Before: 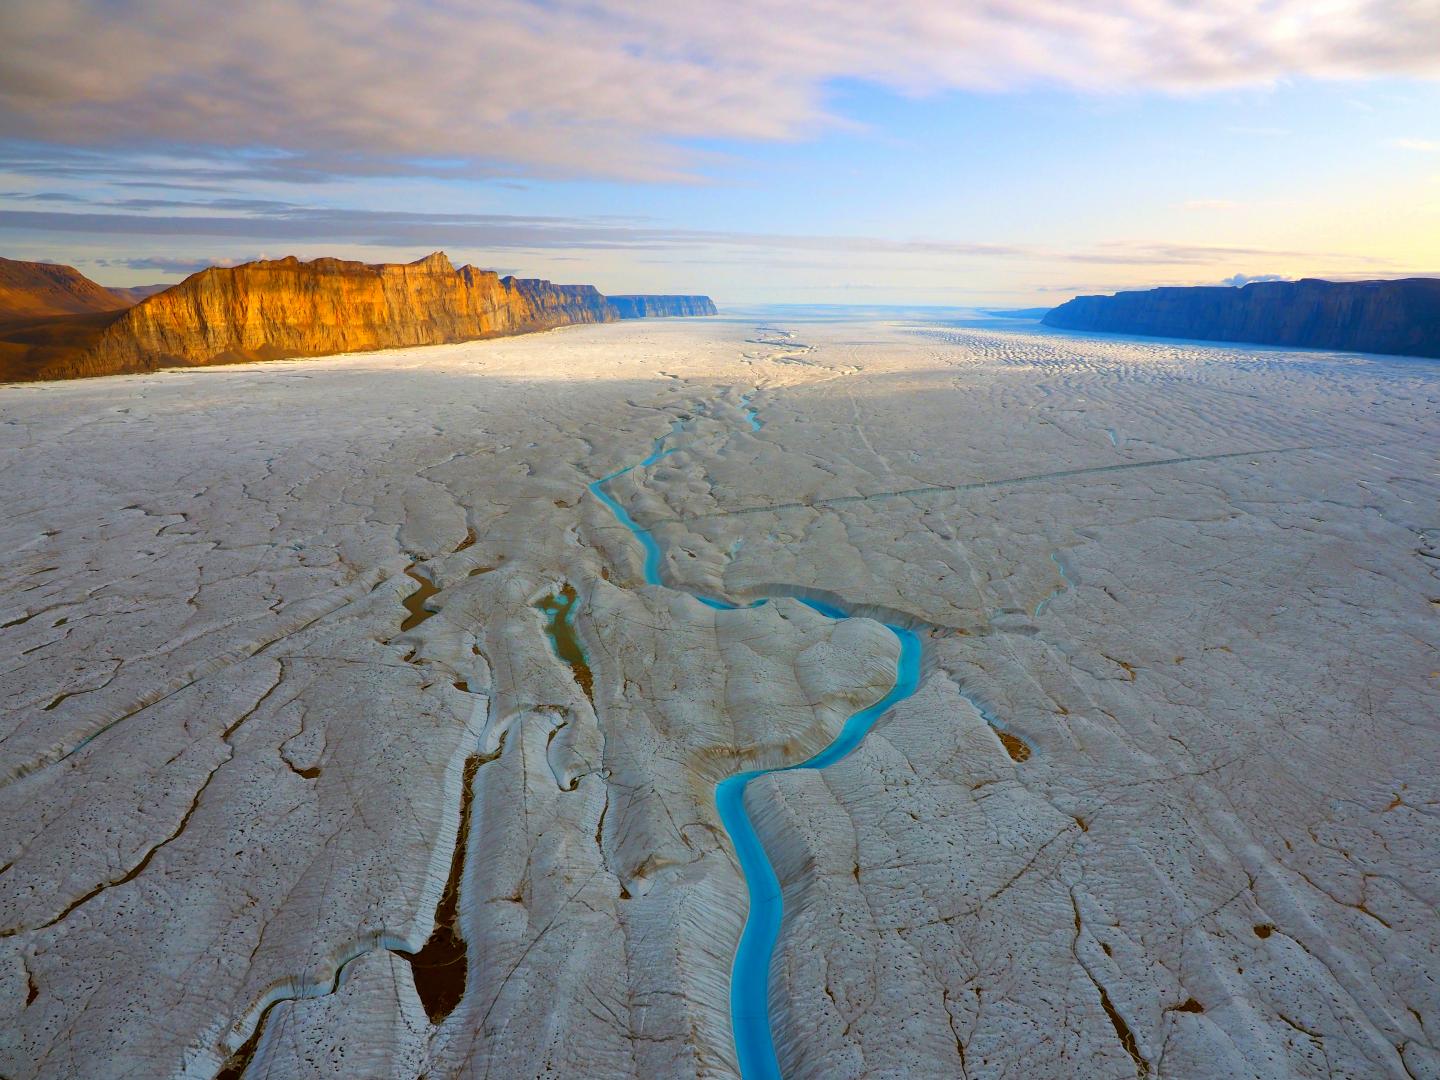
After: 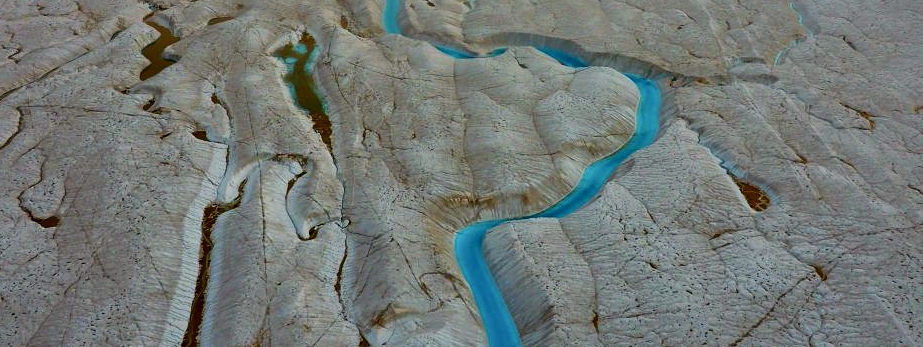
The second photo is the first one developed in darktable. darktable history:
color calibration: x 0.334, y 0.35, temperature 5399 K
tone equalizer: edges refinement/feathering 500, mask exposure compensation -1.57 EV, preserve details no
crop: left 18.152%, top 51.069%, right 17.691%, bottom 16.801%
local contrast: mode bilateral grid, contrast 24, coarseness 60, detail 151%, midtone range 0.2
